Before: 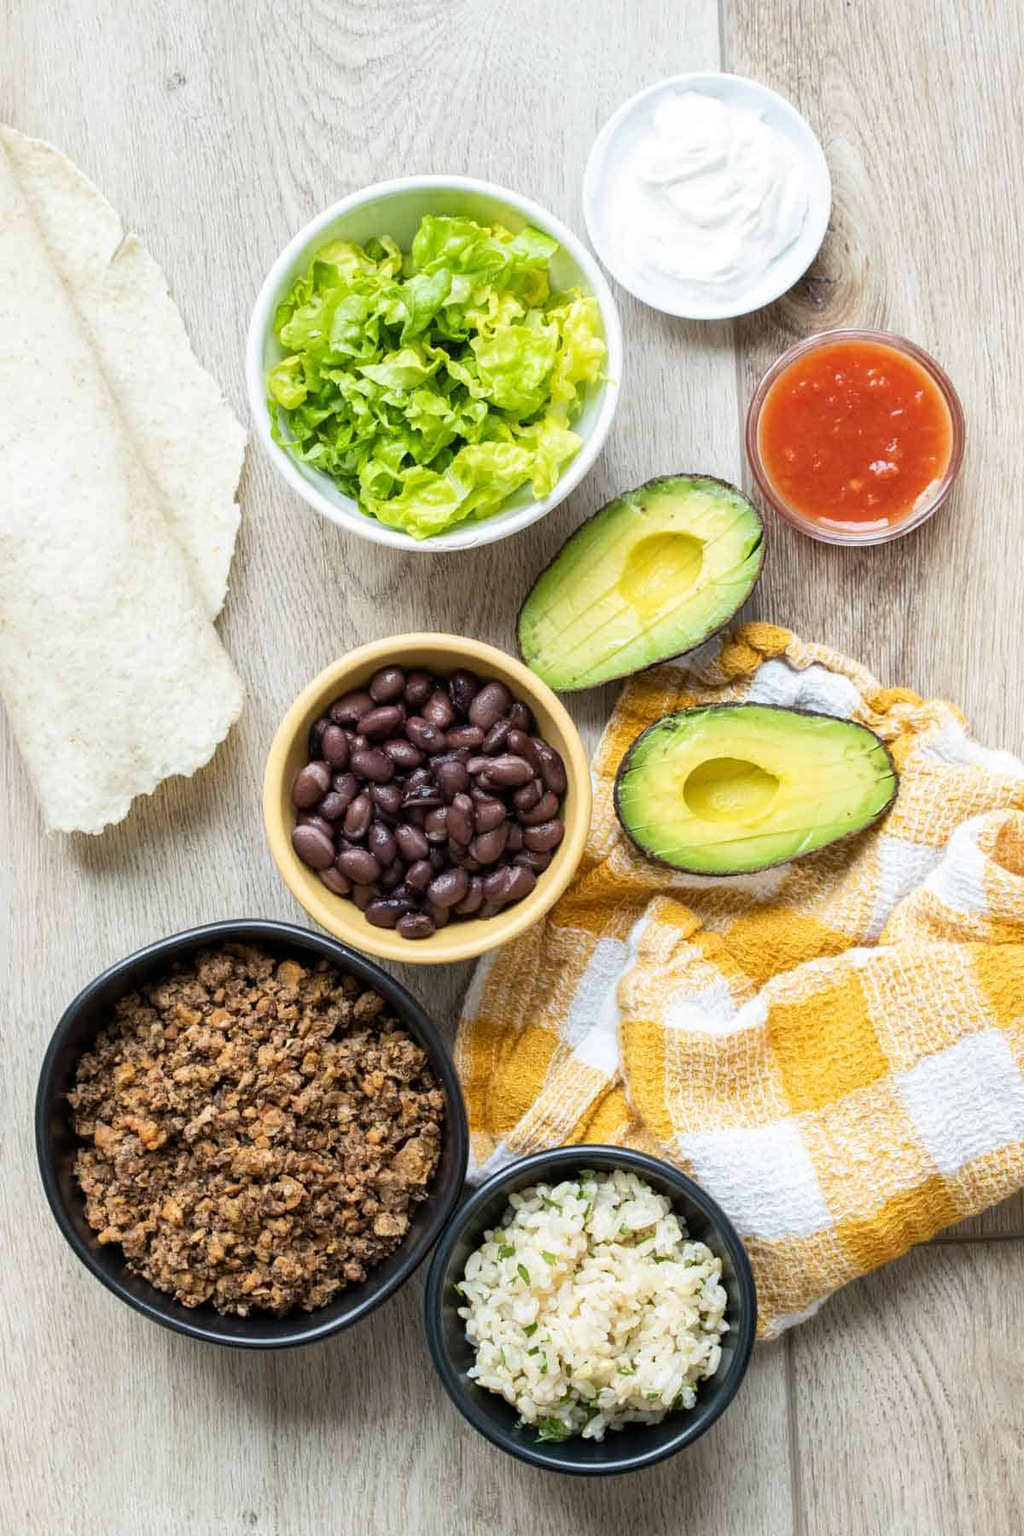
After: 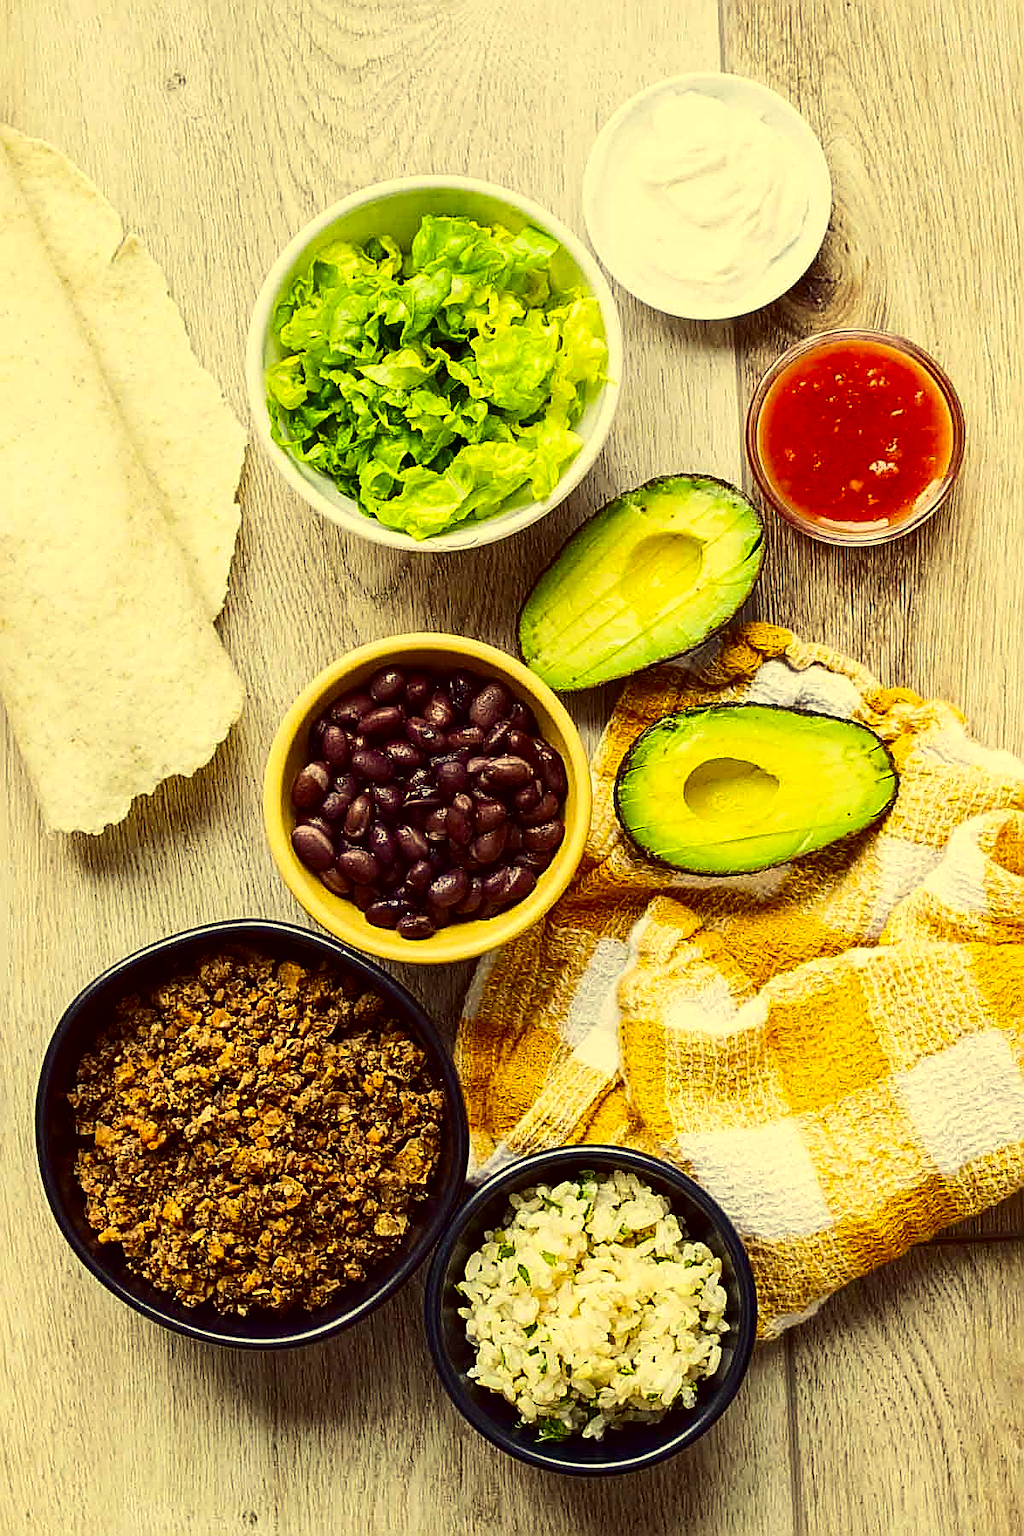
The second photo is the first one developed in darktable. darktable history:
shadows and highlights: shadows 25.79, highlights -24.47
sharpen: radius 1.735, amount 1.276
contrast brightness saturation: contrast 0.224, brightness -0.194, saturation 0.237
color correction: highlights a* -0.599, highlights b* 39.68, shadows a* 9.66, shadows b* -0.786
